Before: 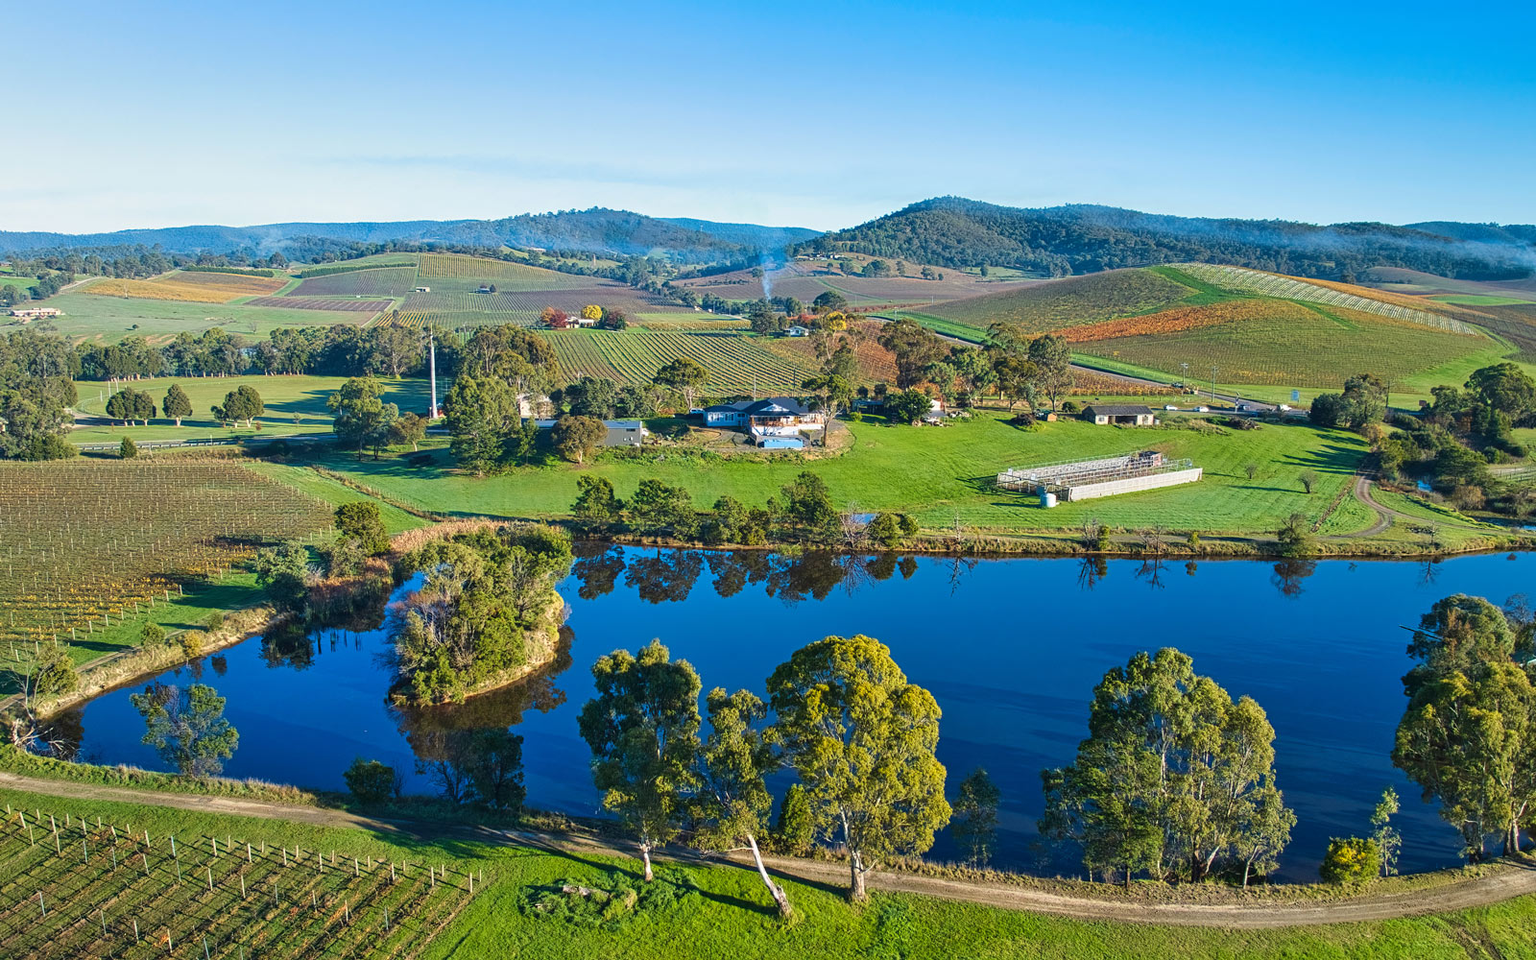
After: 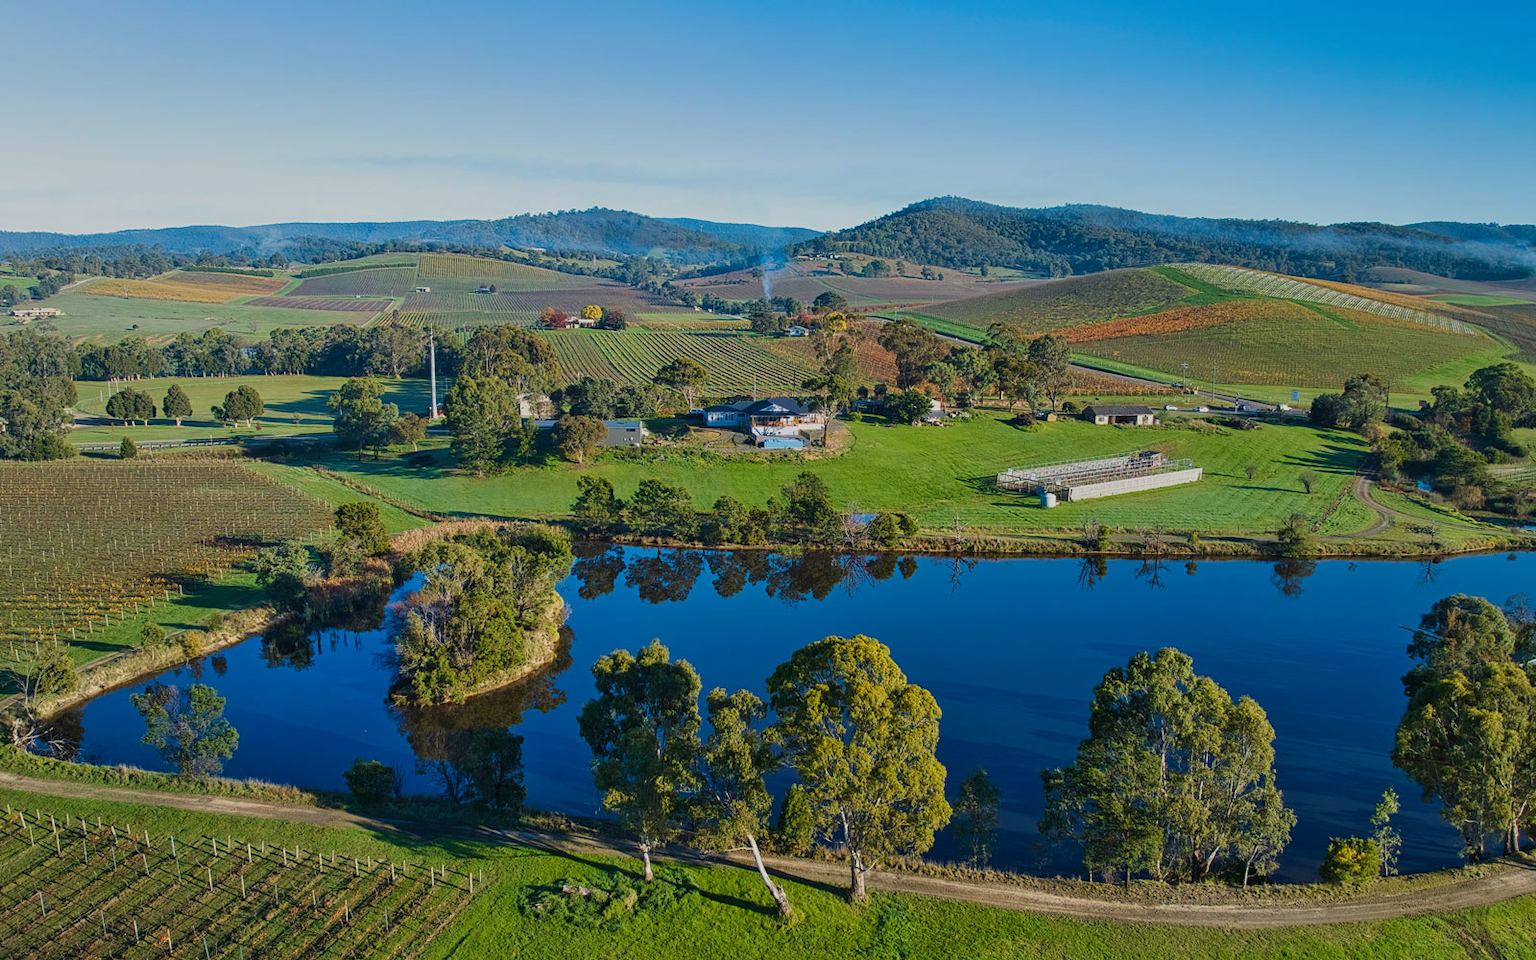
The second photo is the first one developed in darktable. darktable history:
exposure: exposure -0.582 EV, compensate highlight preservation false
